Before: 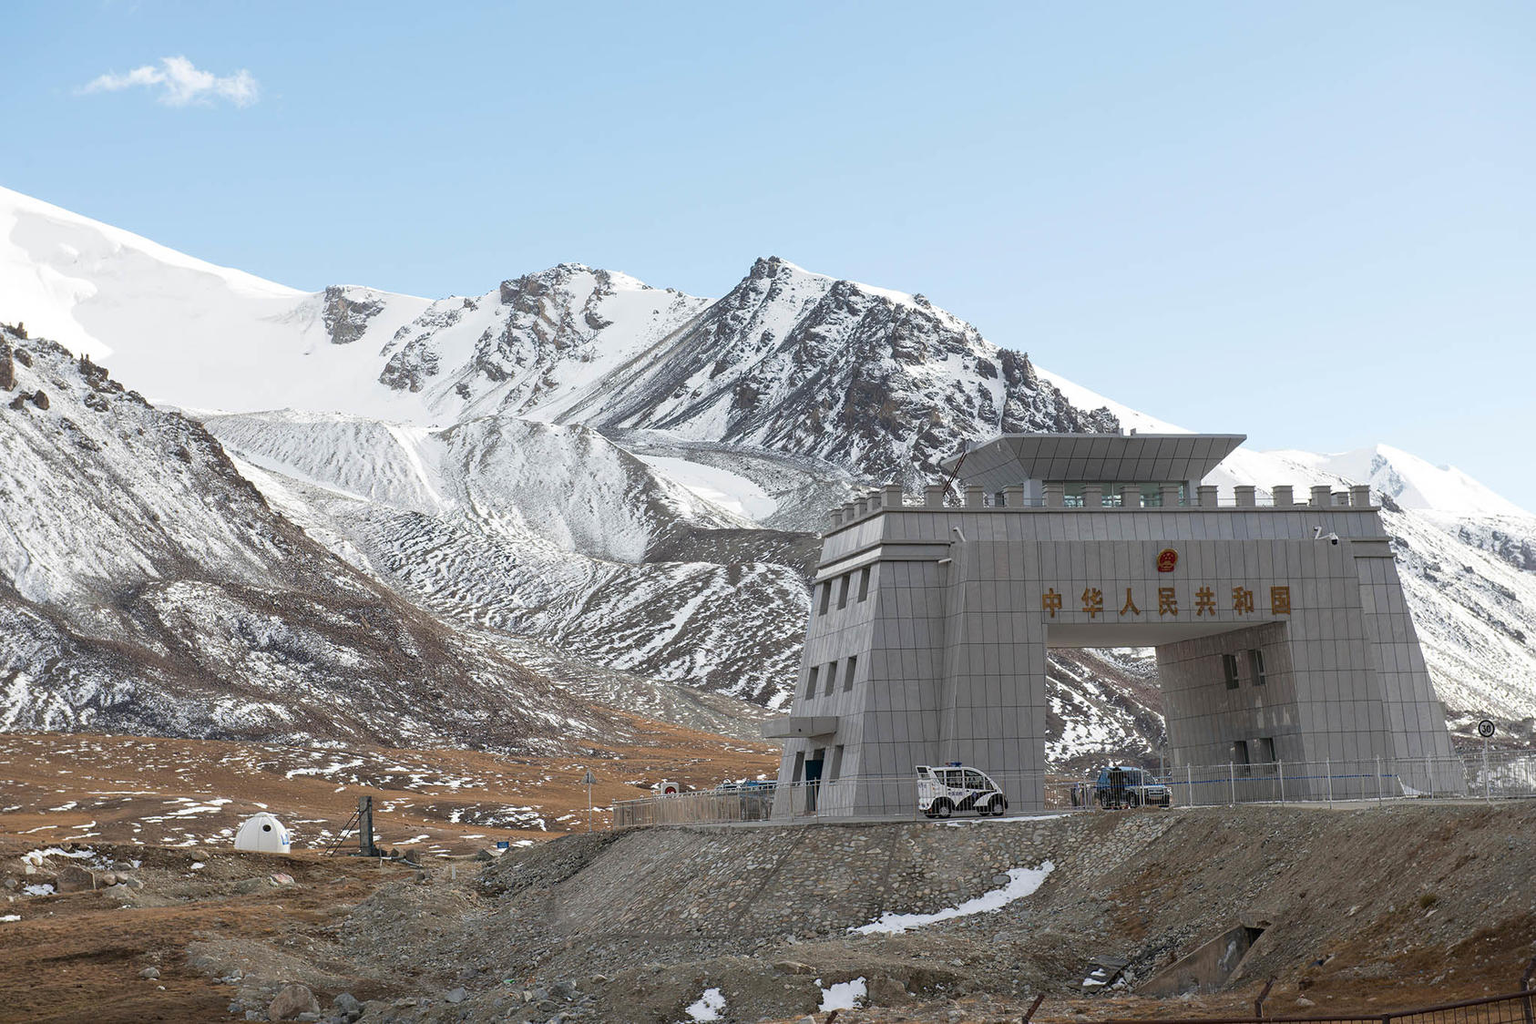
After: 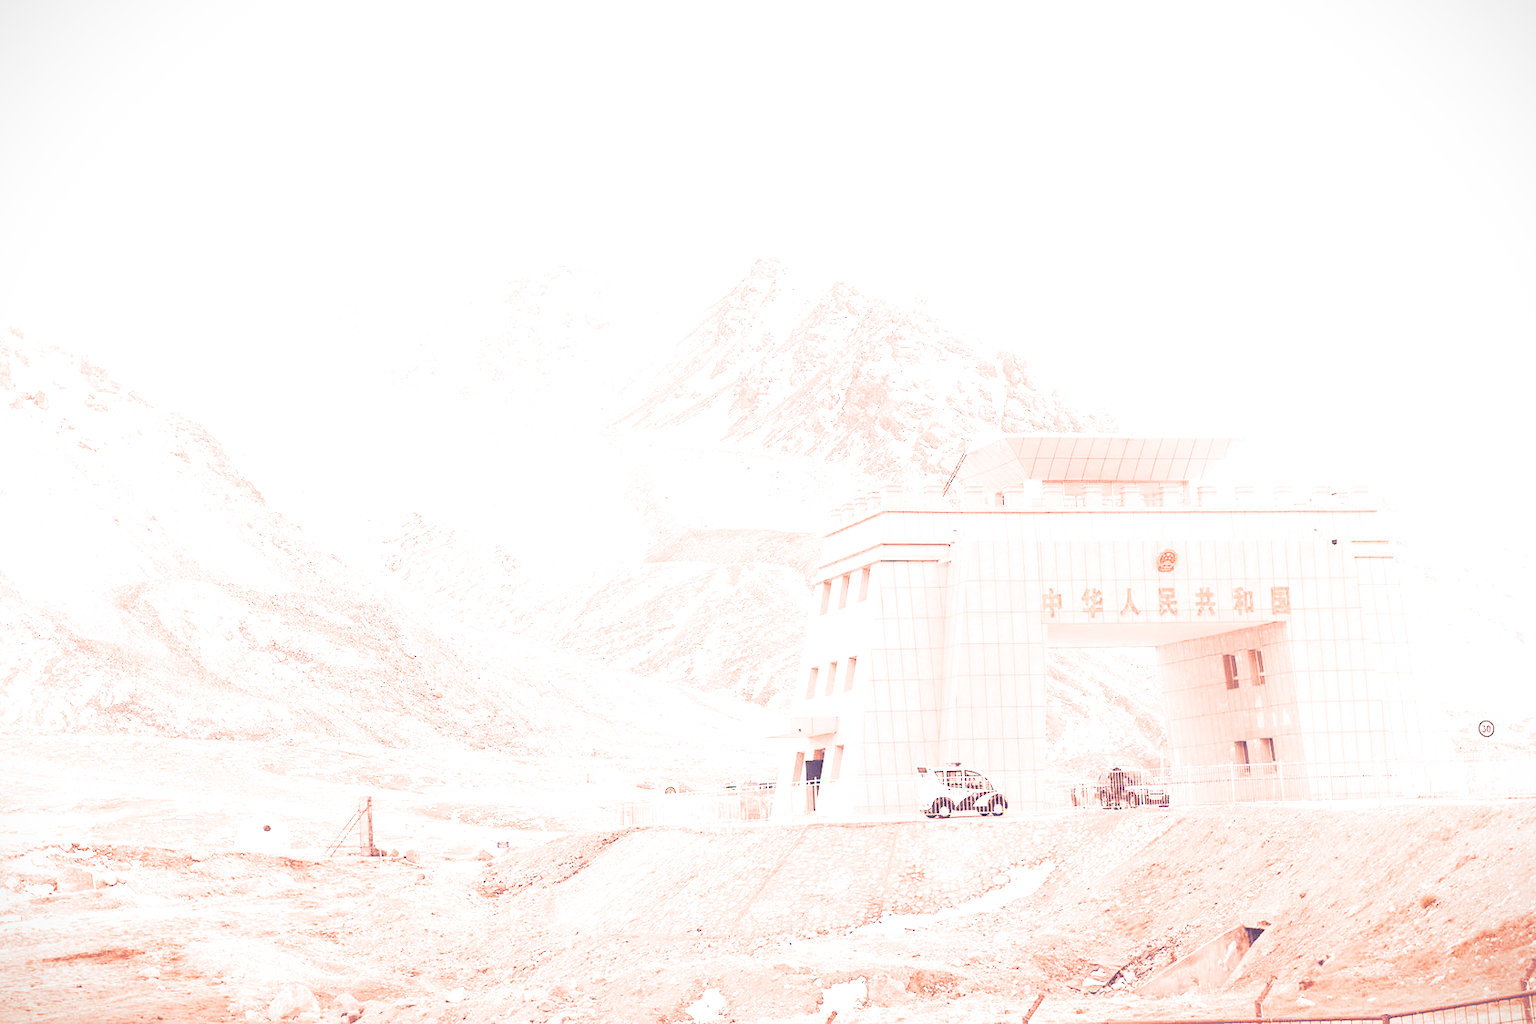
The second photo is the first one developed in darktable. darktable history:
vibrance: vibrance 60%
contrast equalizer: y [[0.5 ×4, 0.467, 0.376], [0.5 ×6], [0.5 ×6], [0 ×6], [0 ×6]]
global tonemap: drago (0.7, 100)
white balance: red 1.982, blue 1.299
vignetting: fall-off start 100%, fall-off radius 71%, brightness -0.434, saturation -0.2, width/height ratio 1.178, dithering 8-bit output, unbound false
local contrast: mode bilateral grid, contrast 100, coarseness 100, detail 94%, midtone range 0.2
contrast brightness saturation: contrast 0.25, saturation -0.31
tone curve: curves: ch0 [(0, 0.211) (0.15, 0.25) (1, 0.953)], color space Lab, independent channels, preserve colors none
base curve: curves: ch0 [(0, 0.02) (0.083, 0.036) (1, 1)], preserve colors none
exposure: black level correction -0.005, exposure 1 EV, compensate highlight preservation false
color correction: highlights a* 40, highlights b* 40, saturation 0.69
split-toning: shadows › hue 266.4°, shadows › saturation 0.4, highlights › hue 61.2°, highlights › saturation 0.3, compress 0%
